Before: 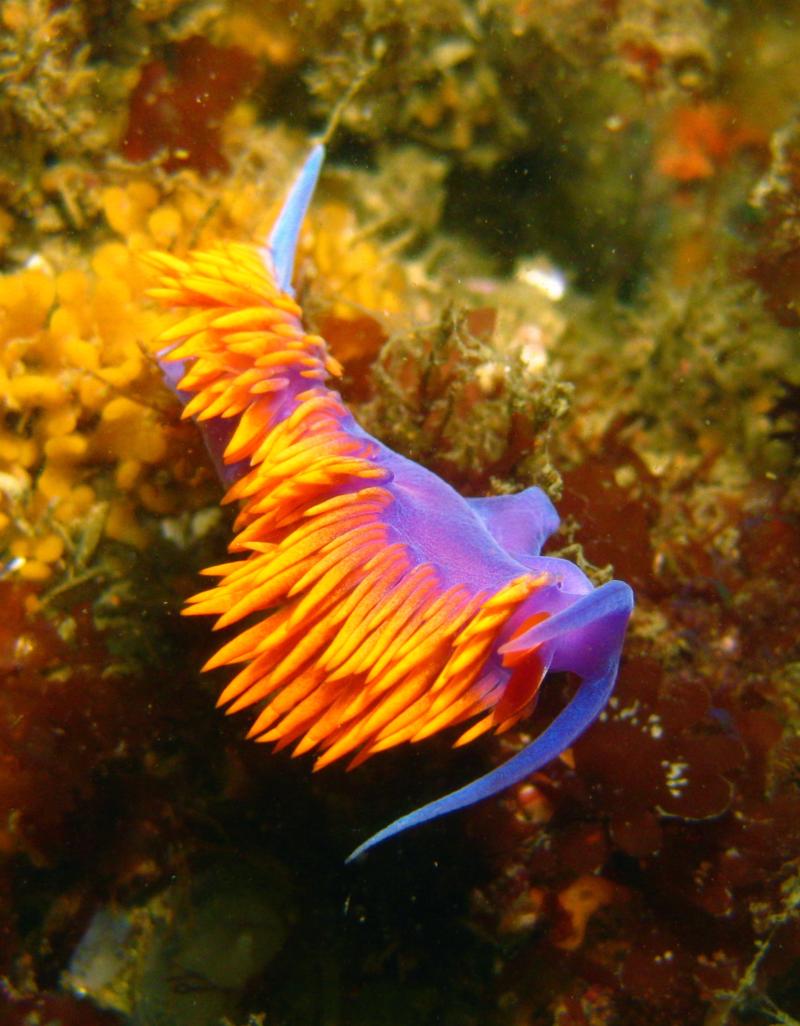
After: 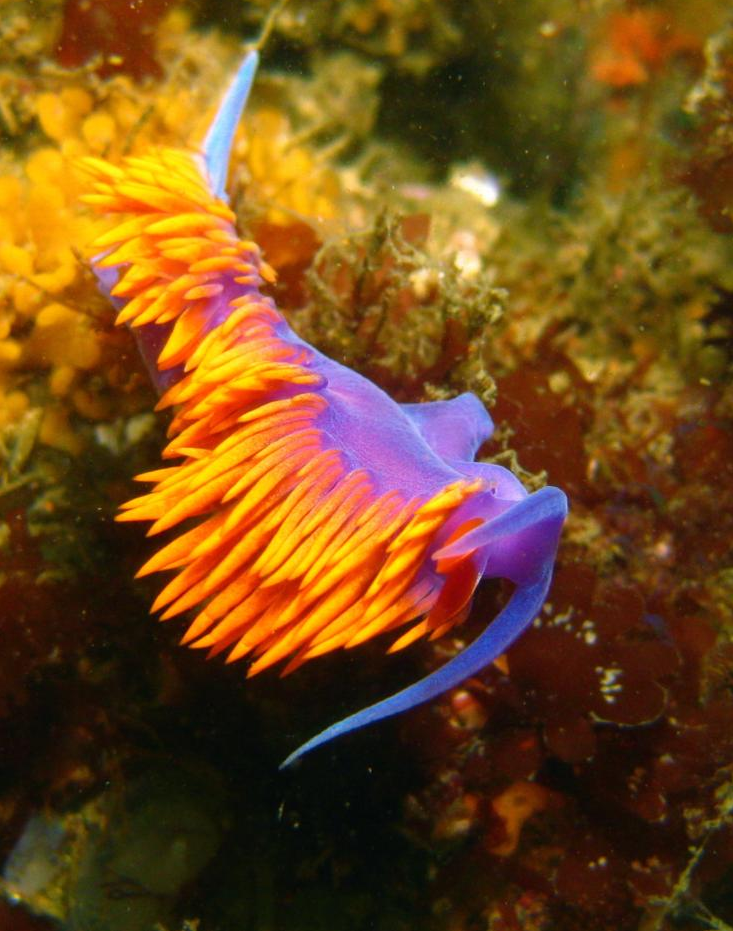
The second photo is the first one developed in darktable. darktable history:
crop and rotate: left 8.262%, top 9.226%
exposure: compensate highlight preservation false
